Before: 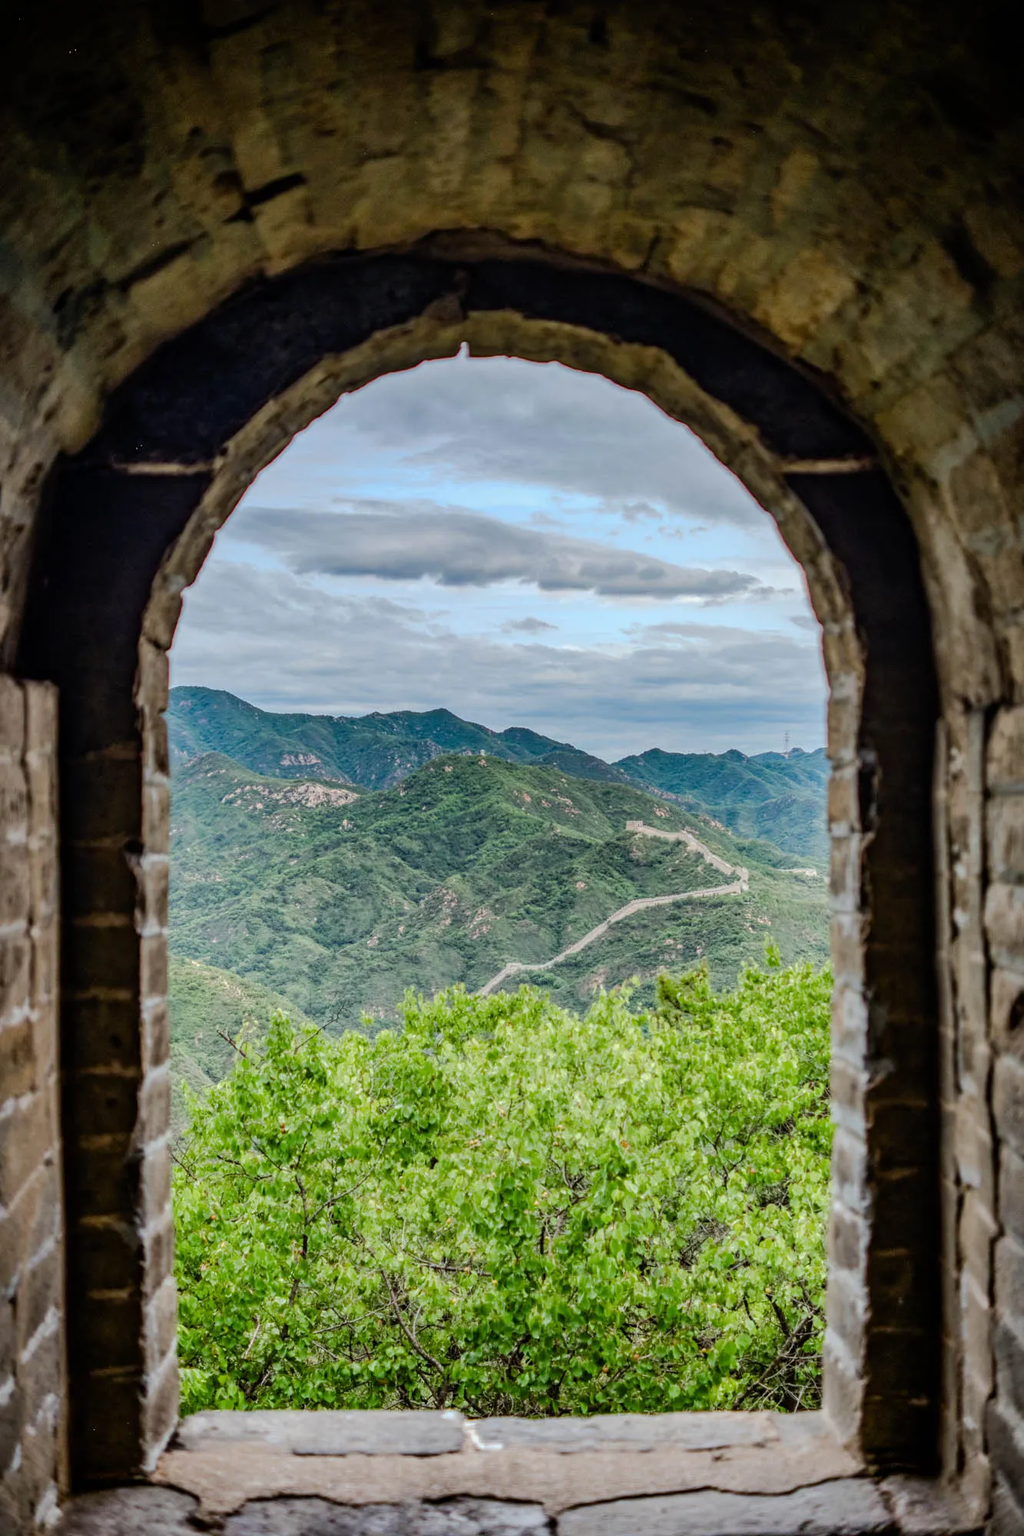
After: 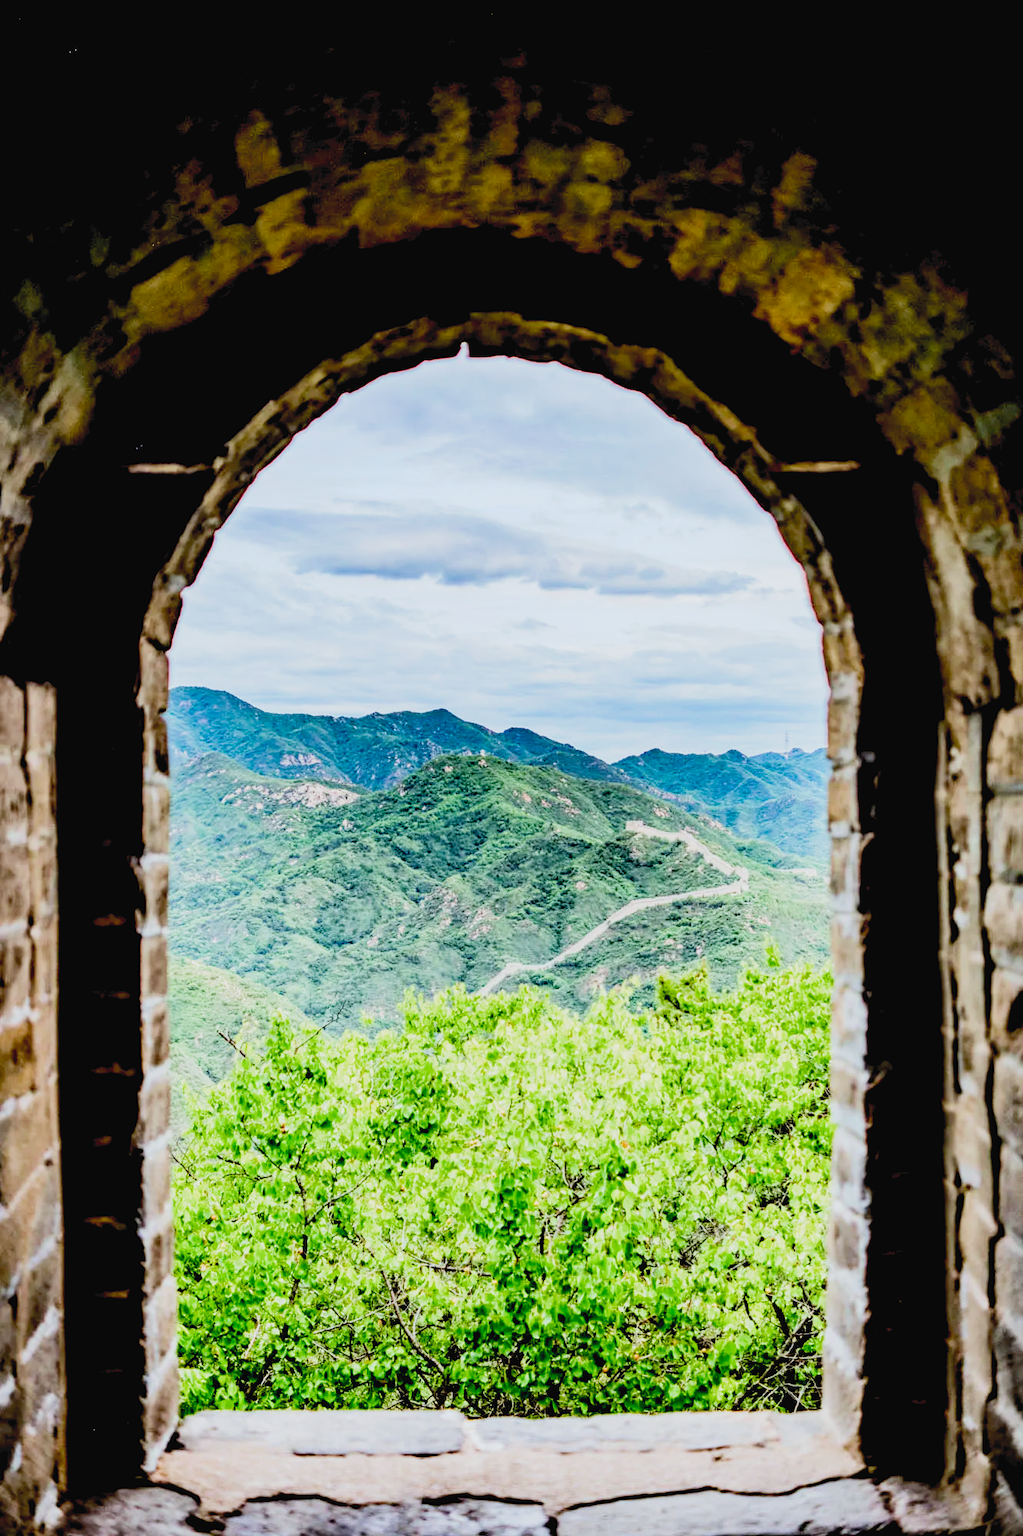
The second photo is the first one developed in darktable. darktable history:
color calibration: x 0.356, y 0.367, temperature 4695.79 K
exposure: black level correction 0.033, exposure 0.904 EV, compensate highlight preservation false
tone curve: curves: ch0 [(0, 0) (0.003, 0.045) (0.011, 0.051) (0.025, 0.057) (0.044, 0.074) (0.069, 0.096) (0.1, 0.125) (0.136, 0.16) (0.177, 0.201) (0.224, 0.242) (0.277, 0.299) (0.335, 0.362) (0.399, 0.432) (0.468, 0.512) (0.543, 0.601) (0.623, 0.691) (0.709, 0.786) (0.801, 0.876) (0.898, 0.927) (1, 1)], preserve colors none
filmic rgb: black relative exposure -7.21 EV, white relative exposure 5.38 EV, hardness 3.02, color science v5 (2021), contrast in shadows safe, contrast in highlights safe
